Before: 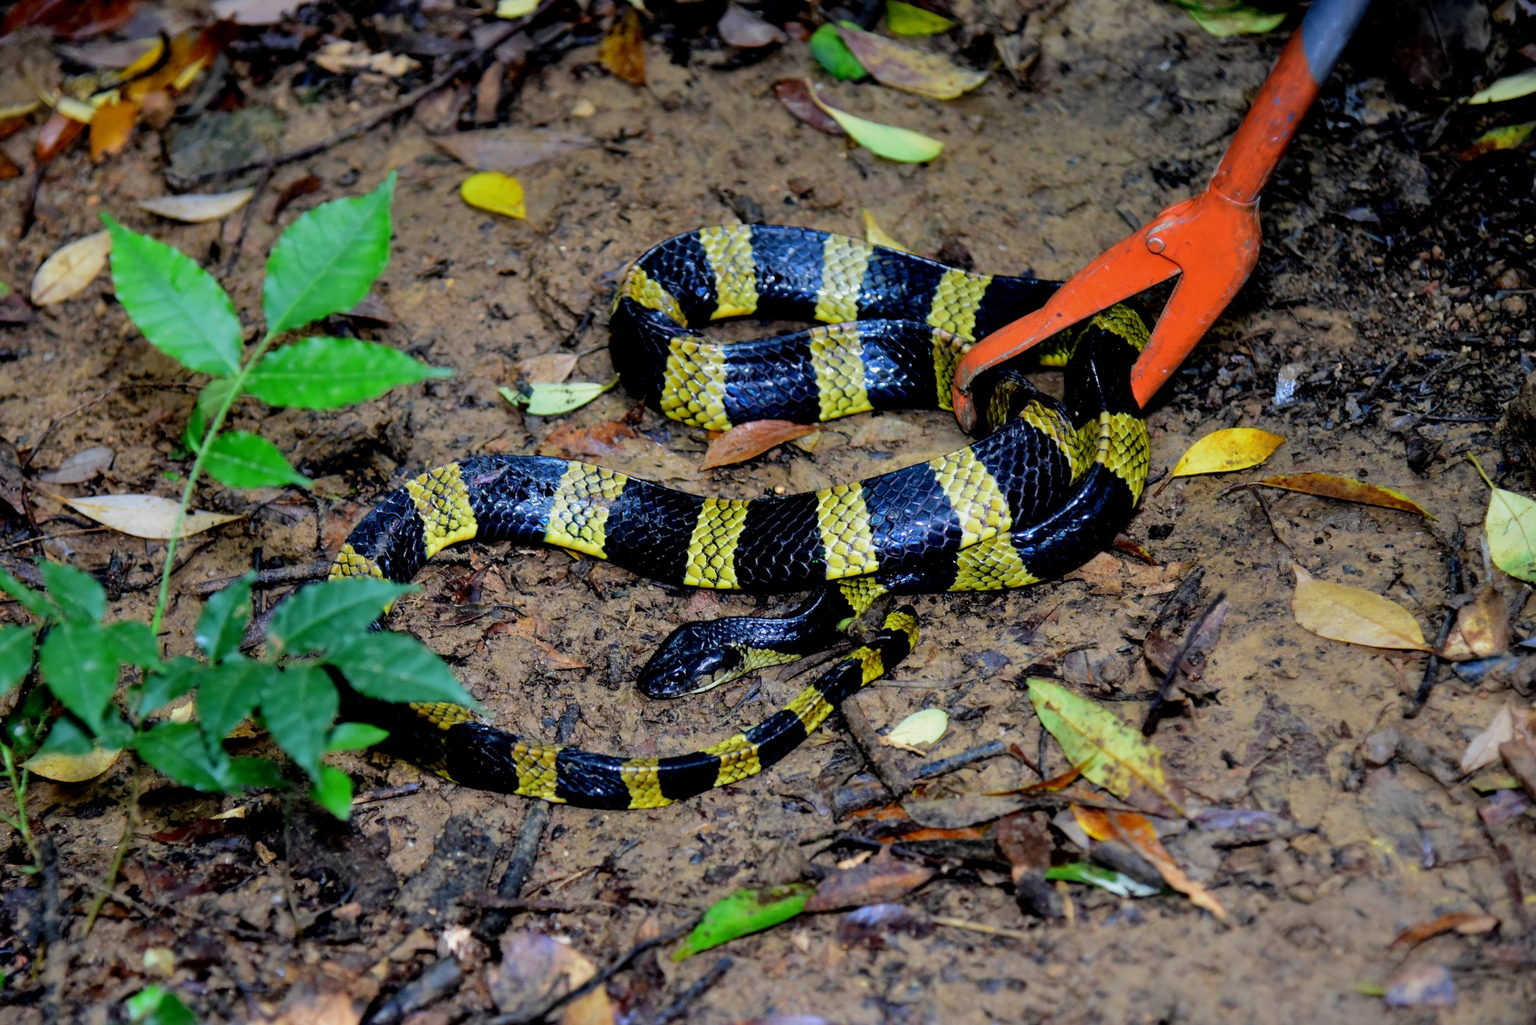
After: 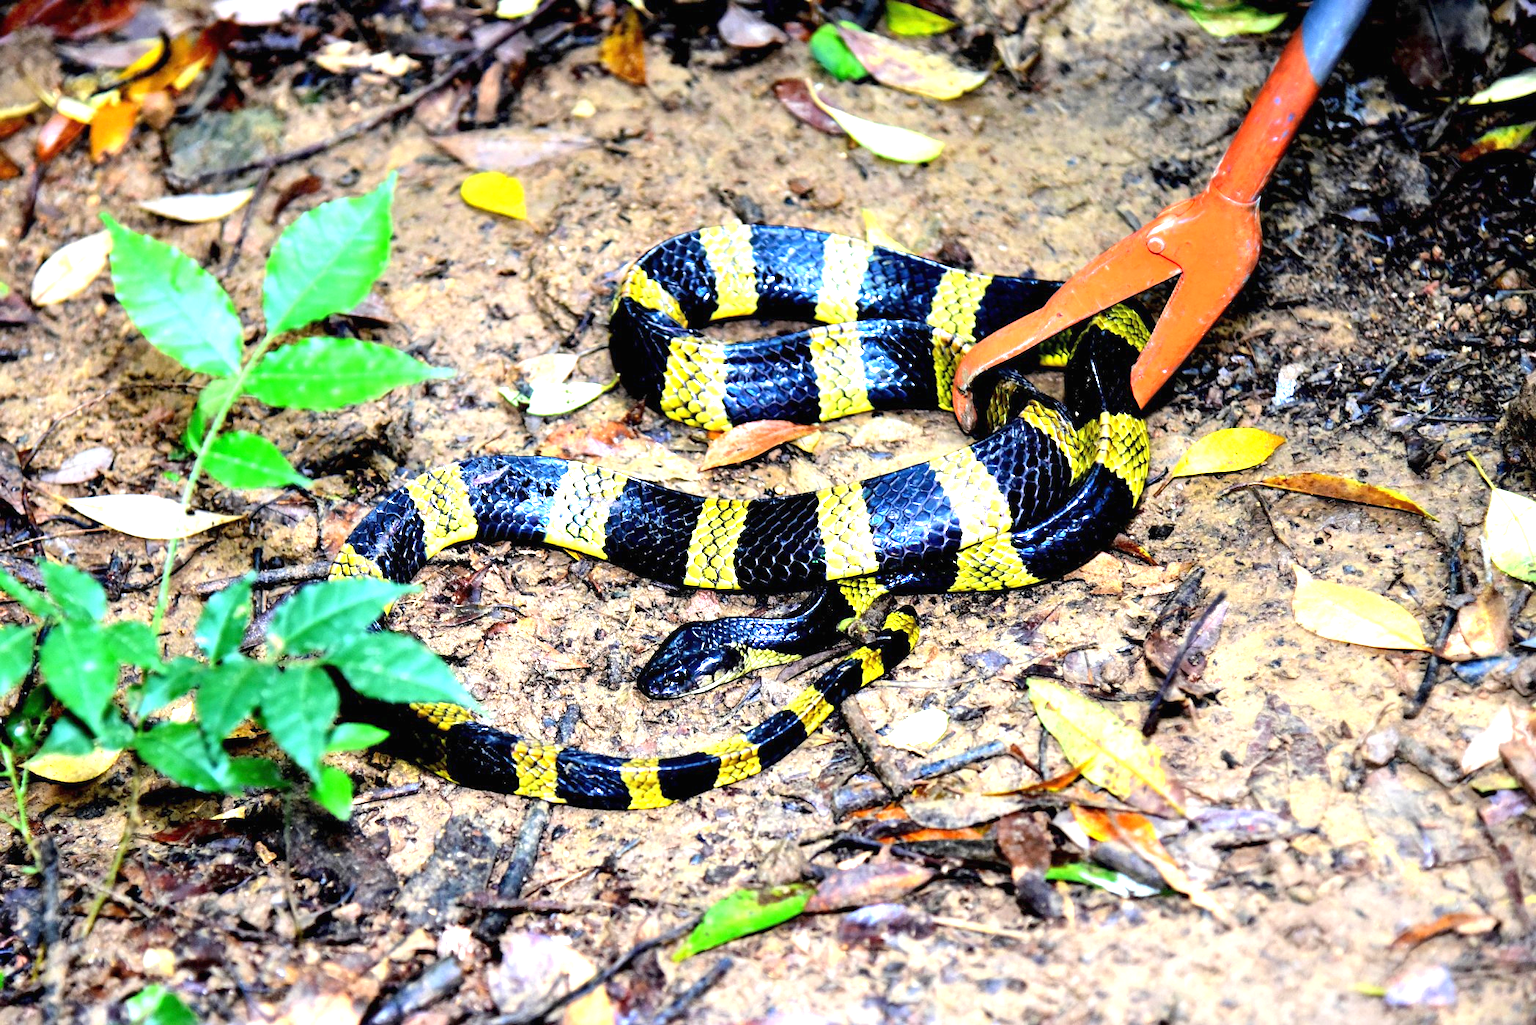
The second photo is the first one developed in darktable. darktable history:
exposure: black level correction 0, exposure 1.98 EV, compensate highlight preservation false
